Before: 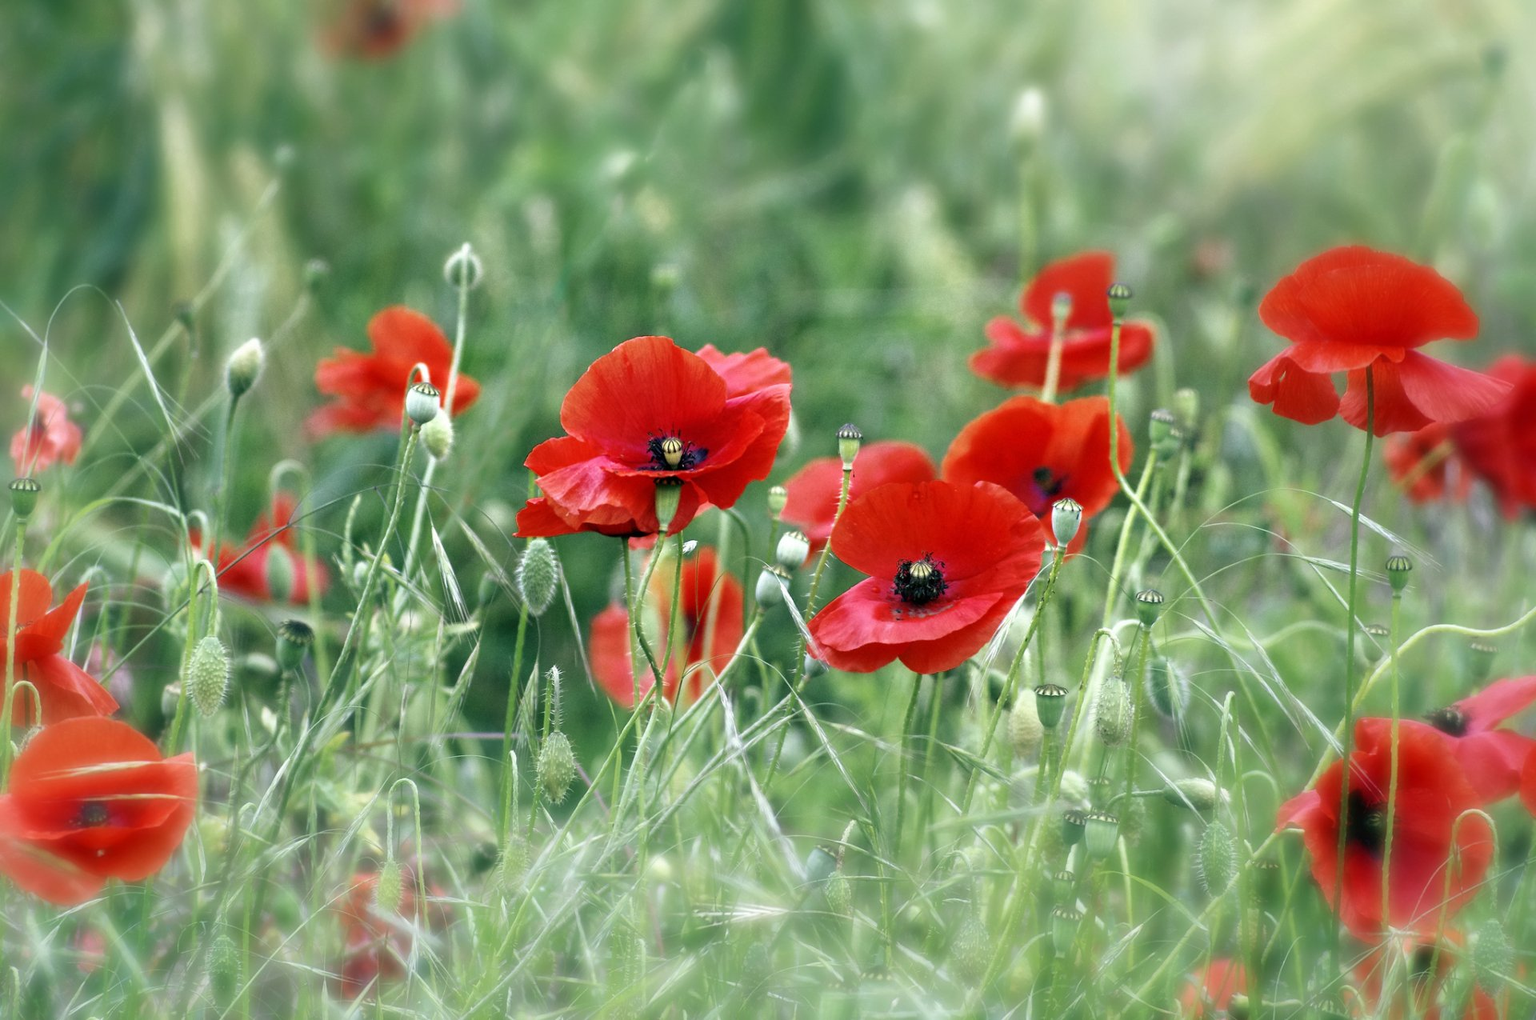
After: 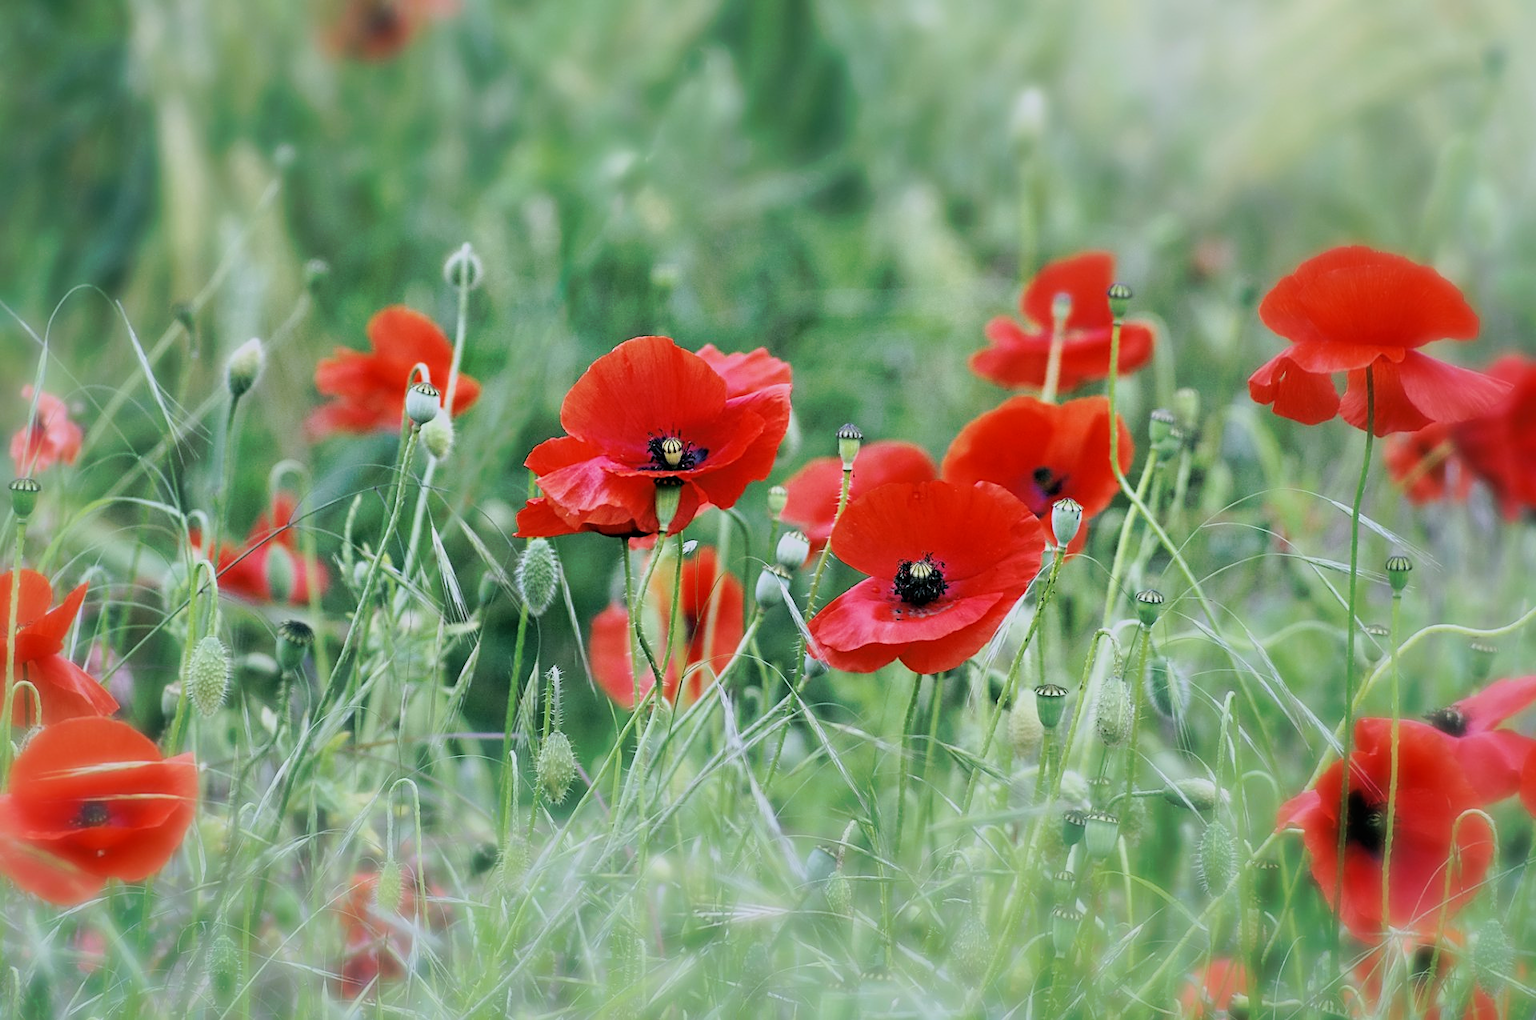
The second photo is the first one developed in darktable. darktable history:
tone curve: curves: ch0 [(0, 0) (0.003, 0.003) (0.011, 0.011) (0.025, 0.024) (0.044, 0.043) (0.069, 0.067) (0.1, 0.096) (0.136, 0.131) (0.177, 0.171) (0.224, 0.217) (0.277, 0.268) (0.335, 0.324) (0.399, 0.386) (0.468, 0.453) (0.543, 0.547) (0.623, 0.626) (0.709, 0.712) (0.801, 0.802) (0.898, 0.898) (1, 1)], preserve colors none
exposure: black level correction -0.001, exposure 0.08 EV, compensate highlight preservation false
color correction: highlights a* -8, highlights b* 3.1
white balance: red 1.066, blue 1.119
filmic rgb: black relative exposure -7.65 EV, white relative exposure 4.56 EV, hardness 3.61, color science v6 (2022)
sharpen: on, module defaults
